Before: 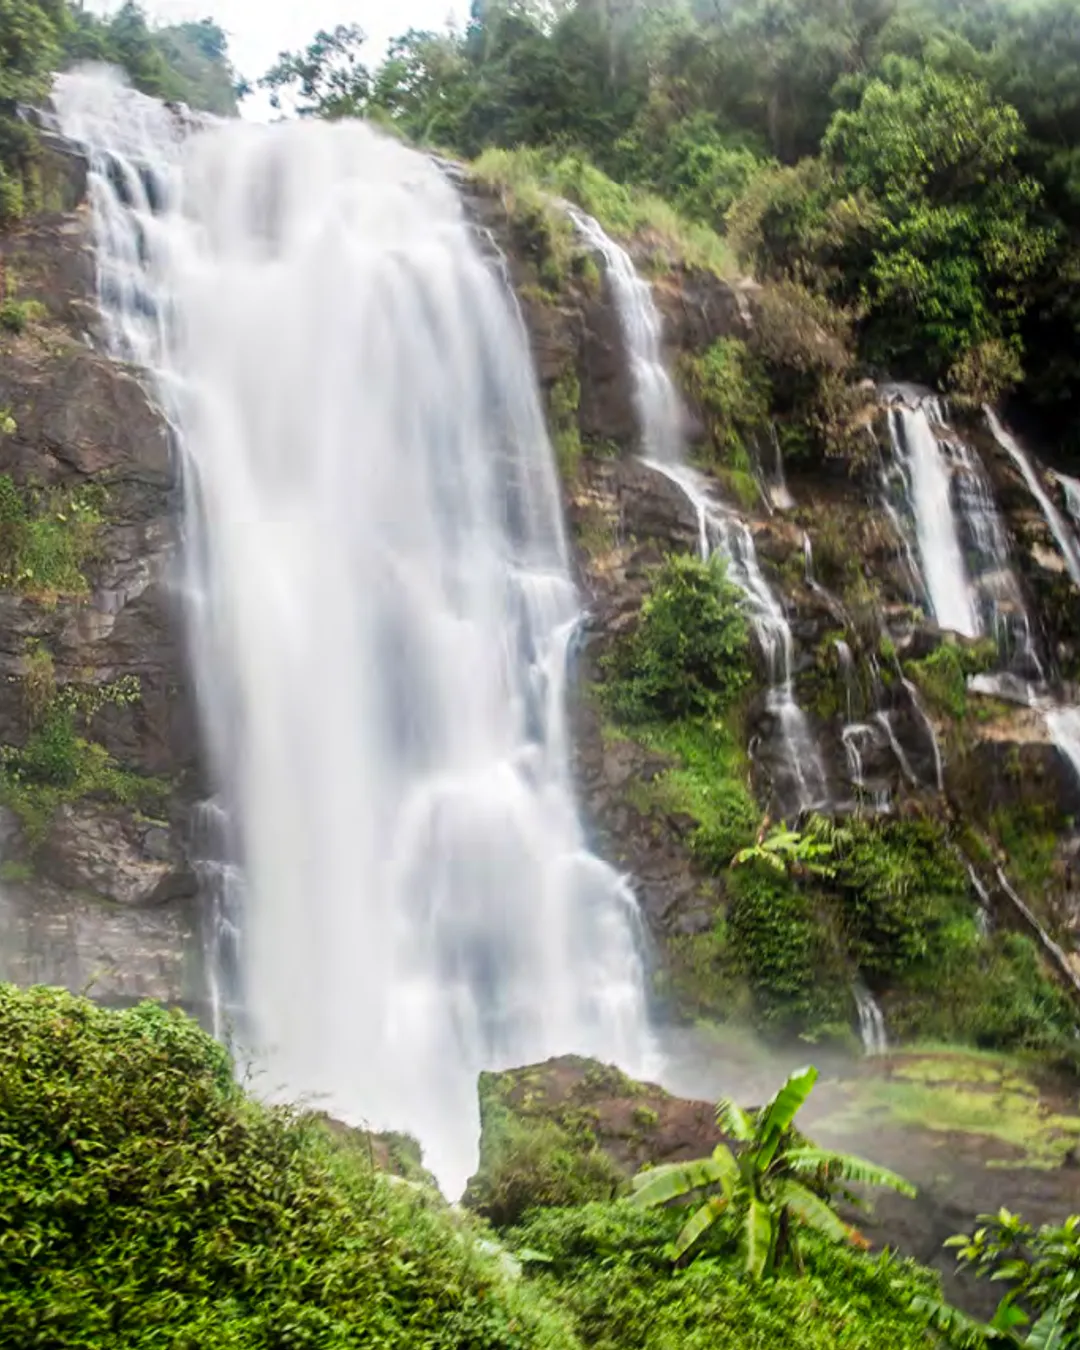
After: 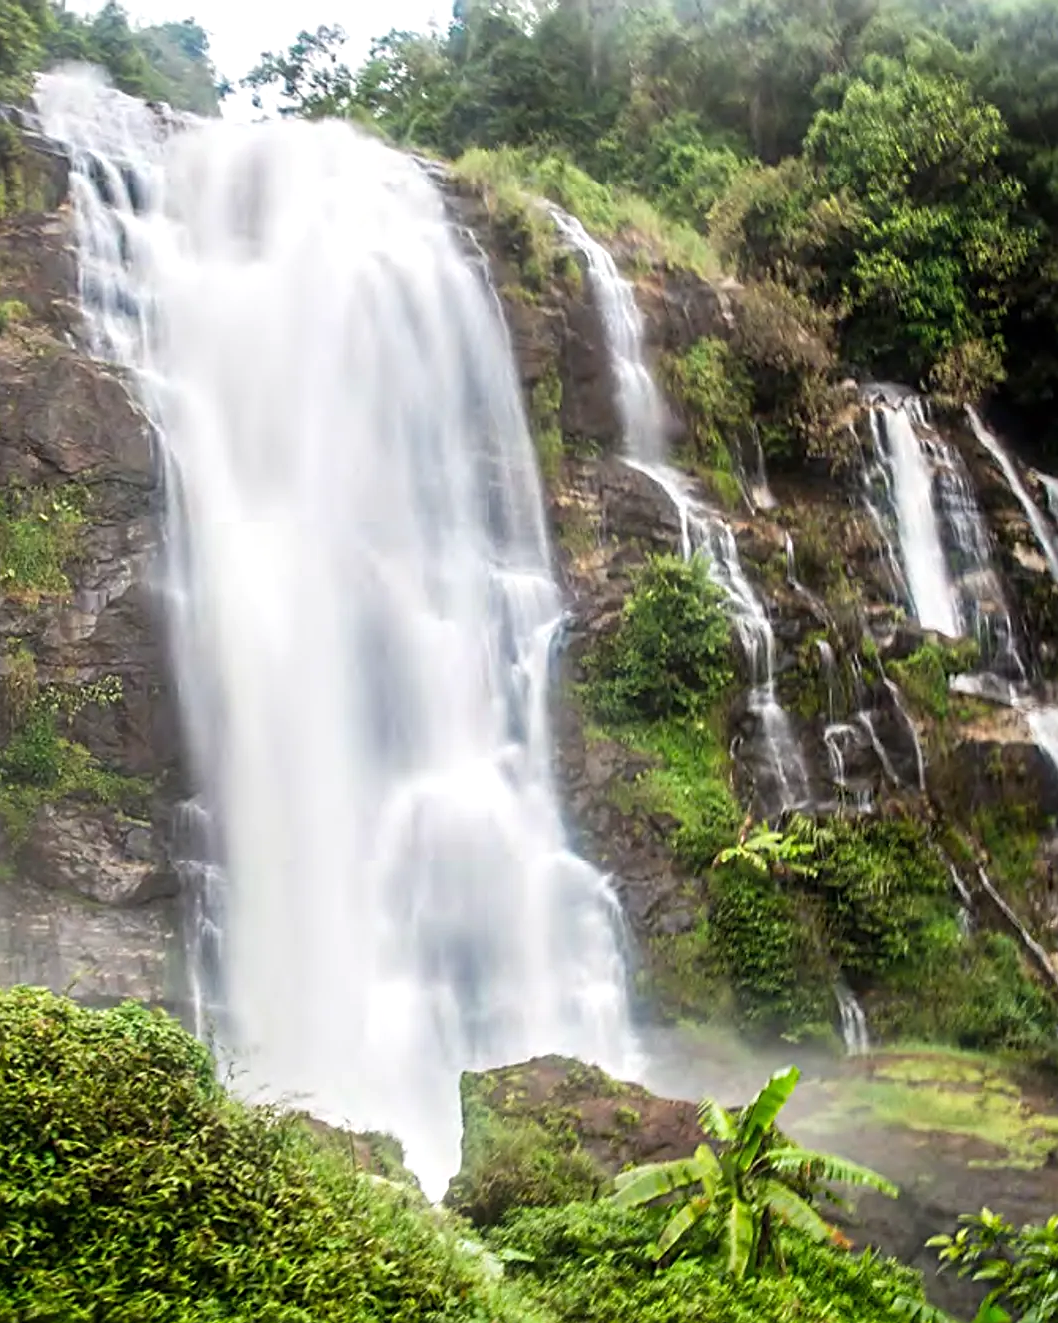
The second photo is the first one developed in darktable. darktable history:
crop: left 1.683%, right 0.279%, bottom 1.958%
exposure: black level correction 0, exposure 0.199 EV, compensate exposure bias true, compensate highlight preservation false
sharpen: on, module defaults
